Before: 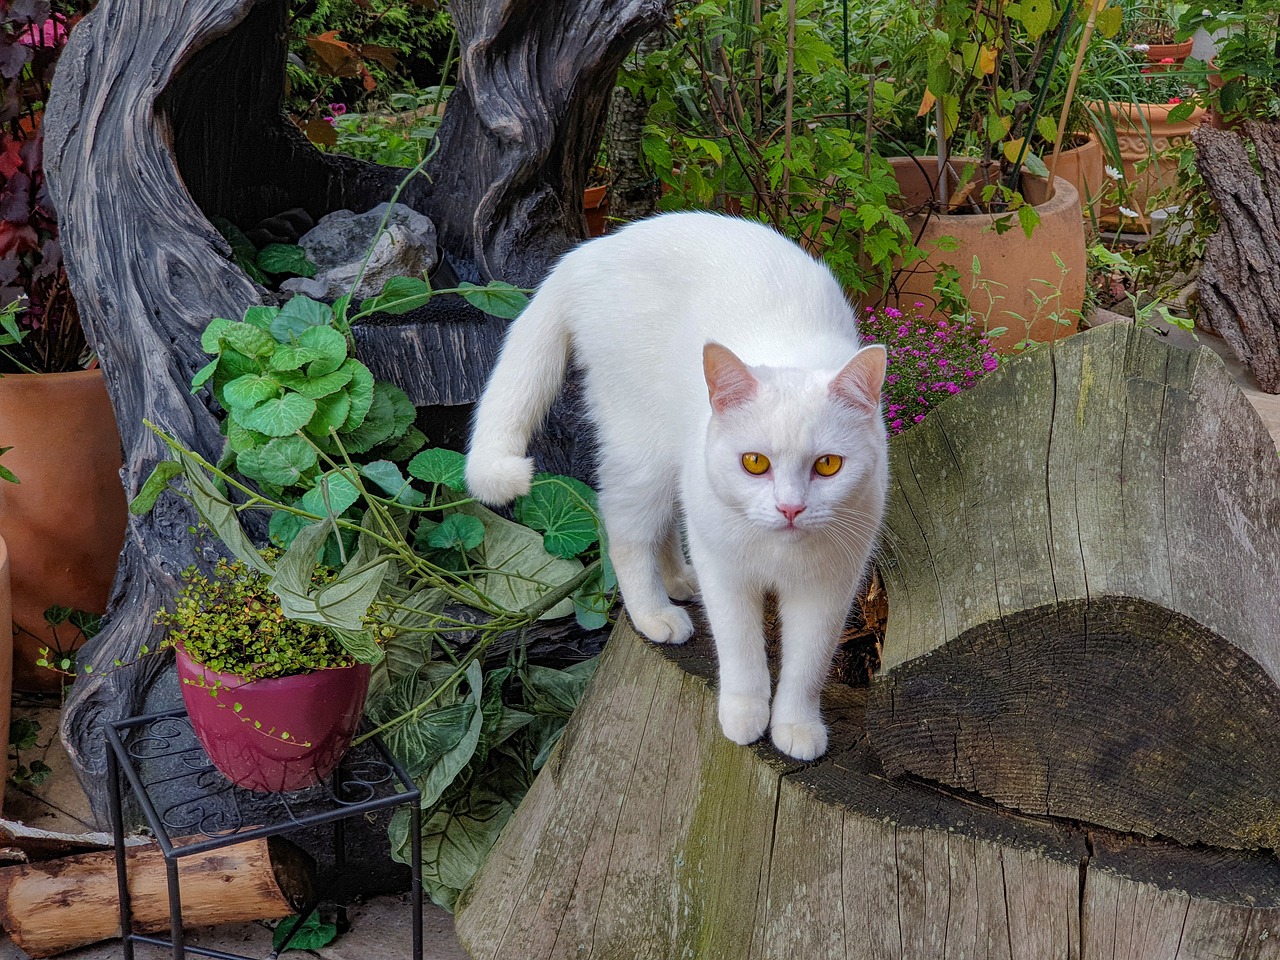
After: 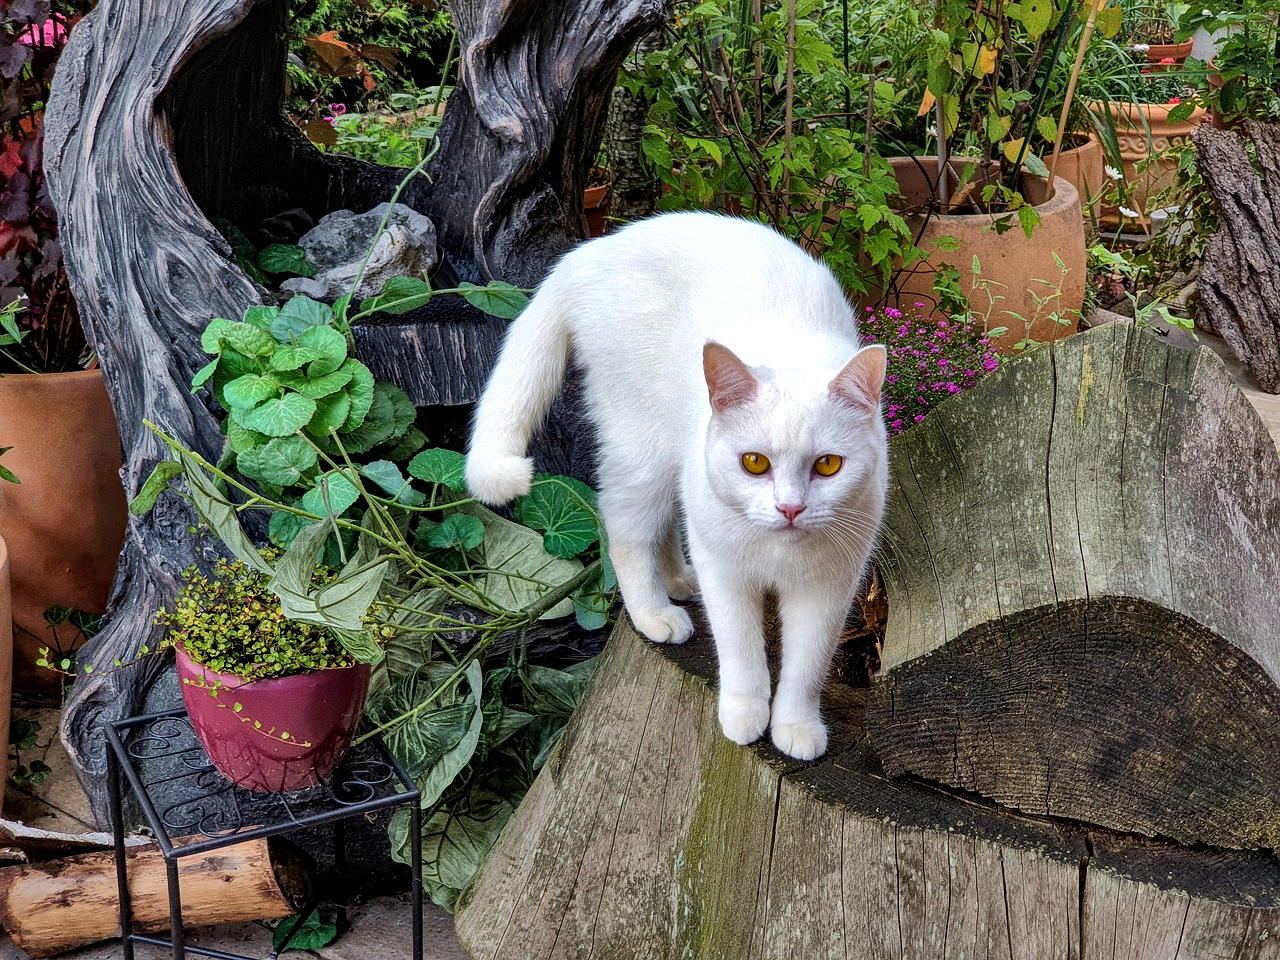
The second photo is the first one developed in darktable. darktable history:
shadows and highlights: low approximation 0.01, soften with gaussian
tone equalizer: -8 EV -0.417 EV, -7 EV -0.389 EV, -6 EV -0.333 EV, -5 EV -0.222 EV, -3 EV 0.222 EV, -2 EV 0.333 EV, -1 EV 0.389 EV, +0 EV 0.417 EV, edges refinement/feathering 500, mask exposure compensation -1.57 EV, preserve details no
local contrast: mode bilateral grid, contrast 20, coarseness 50, detail 144%, midtone range 0.2
